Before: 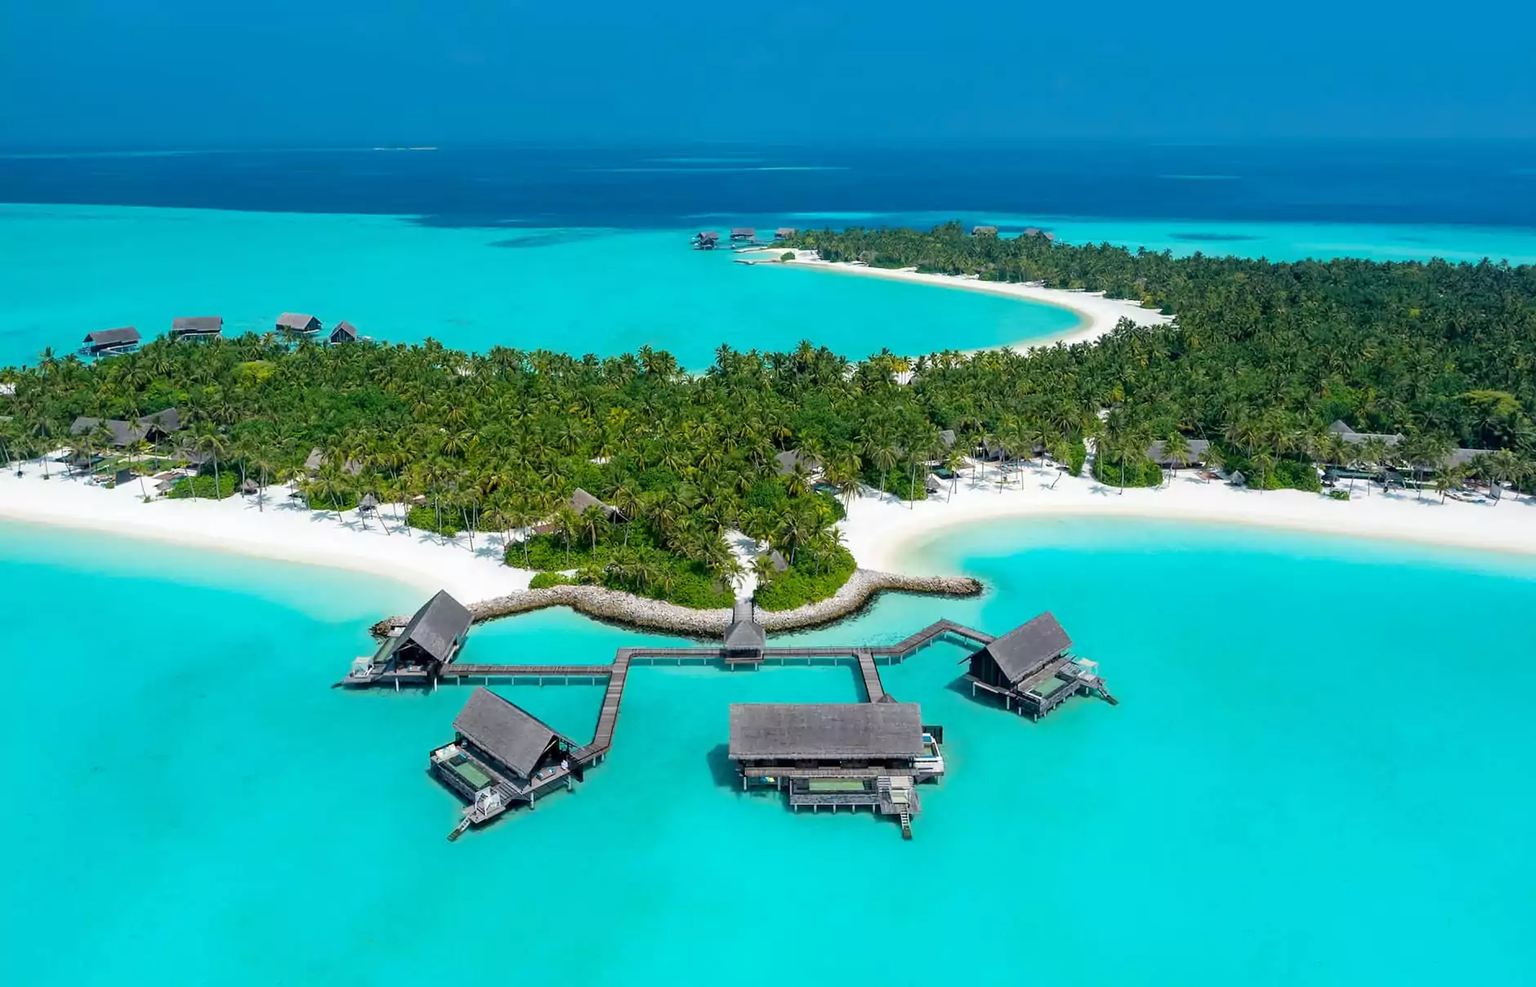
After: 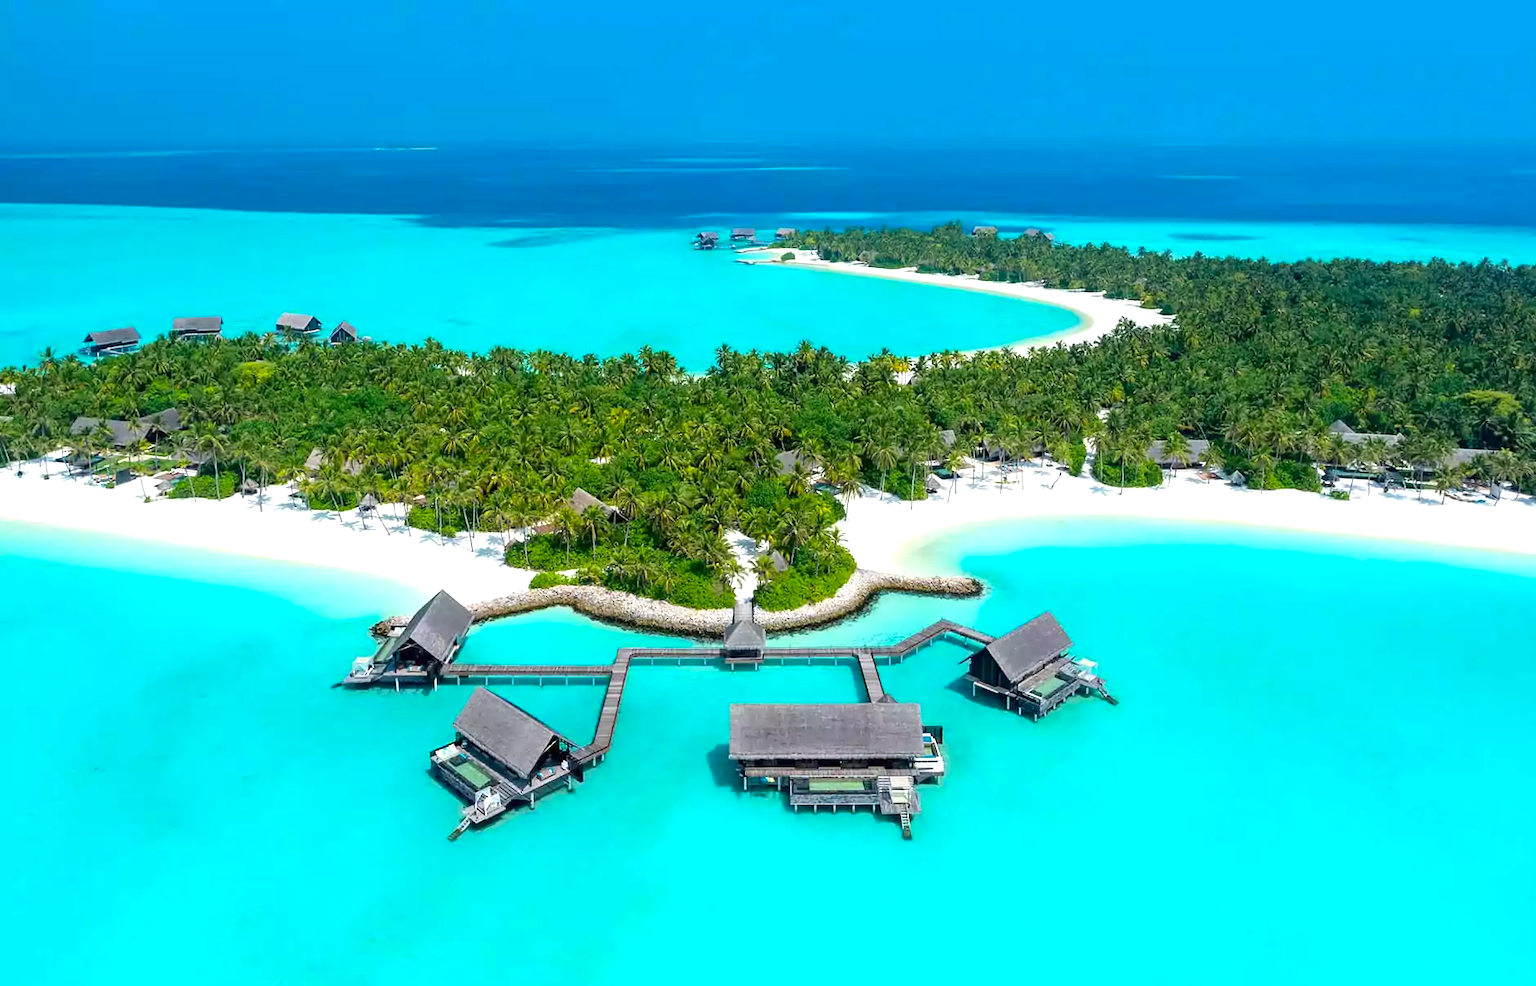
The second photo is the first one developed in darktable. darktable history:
exposure: exposure 0.507 EV, compensate highlight preservation false
contrast brightness saturation: contrast 0.04, saturation 0.16
